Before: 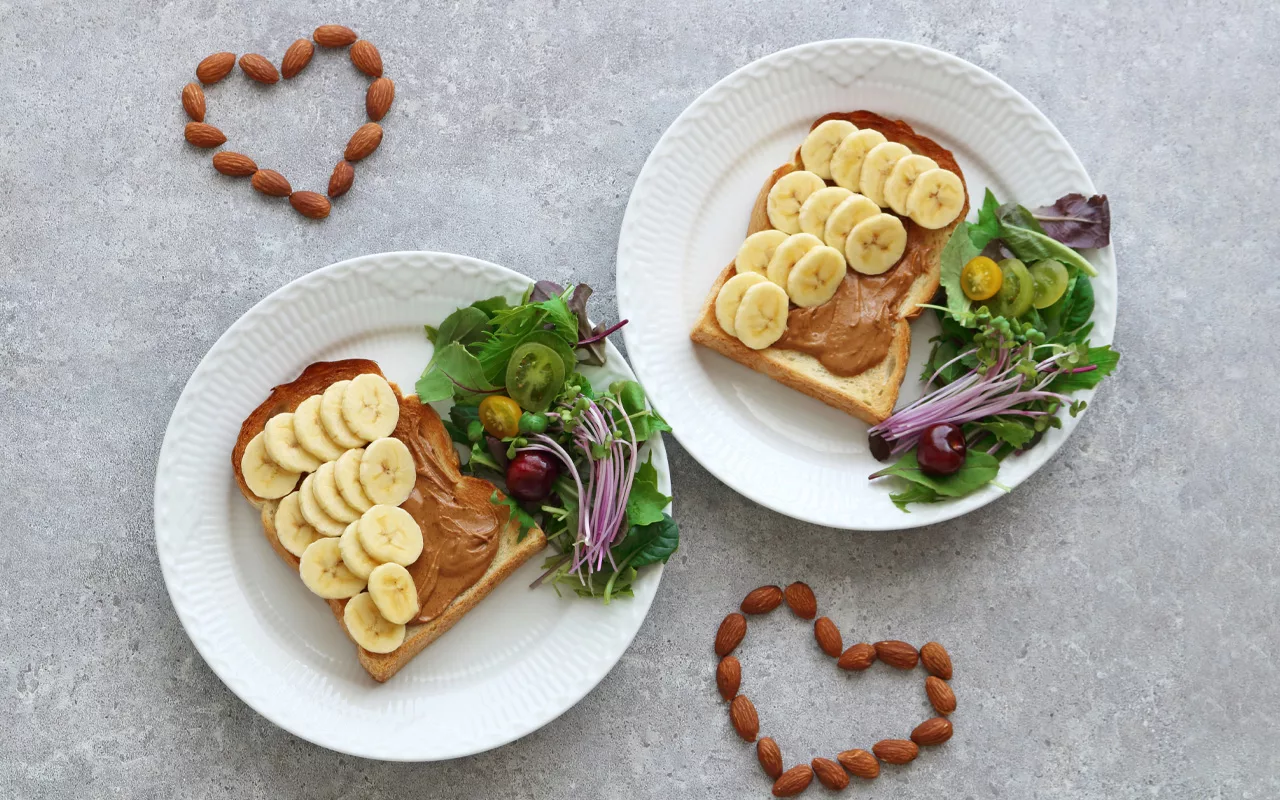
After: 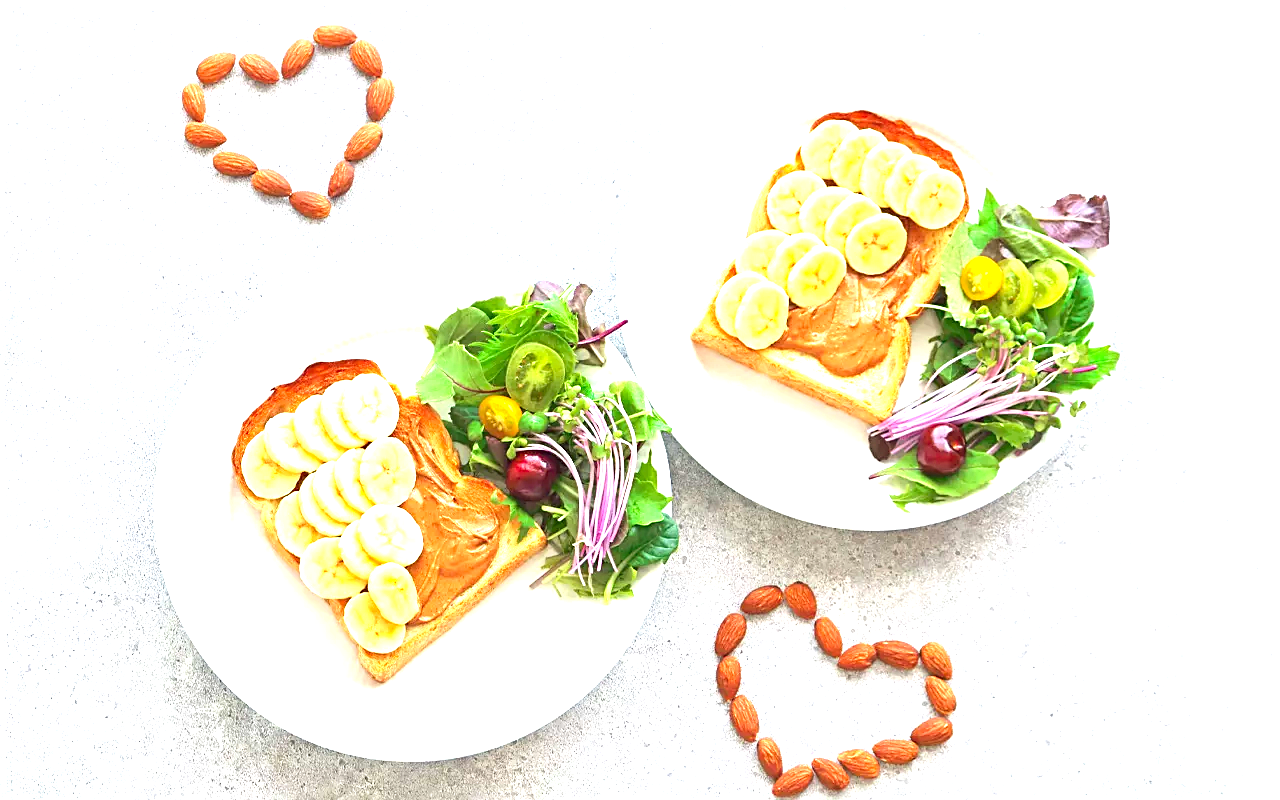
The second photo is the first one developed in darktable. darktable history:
sharpen: on, module defaults
contrast brightness saturation: contrast 0.07, brightness 0.08, saturation 0.18
exposure: black level correction 0, exposure 2 EV, compensate highlight preservation false
